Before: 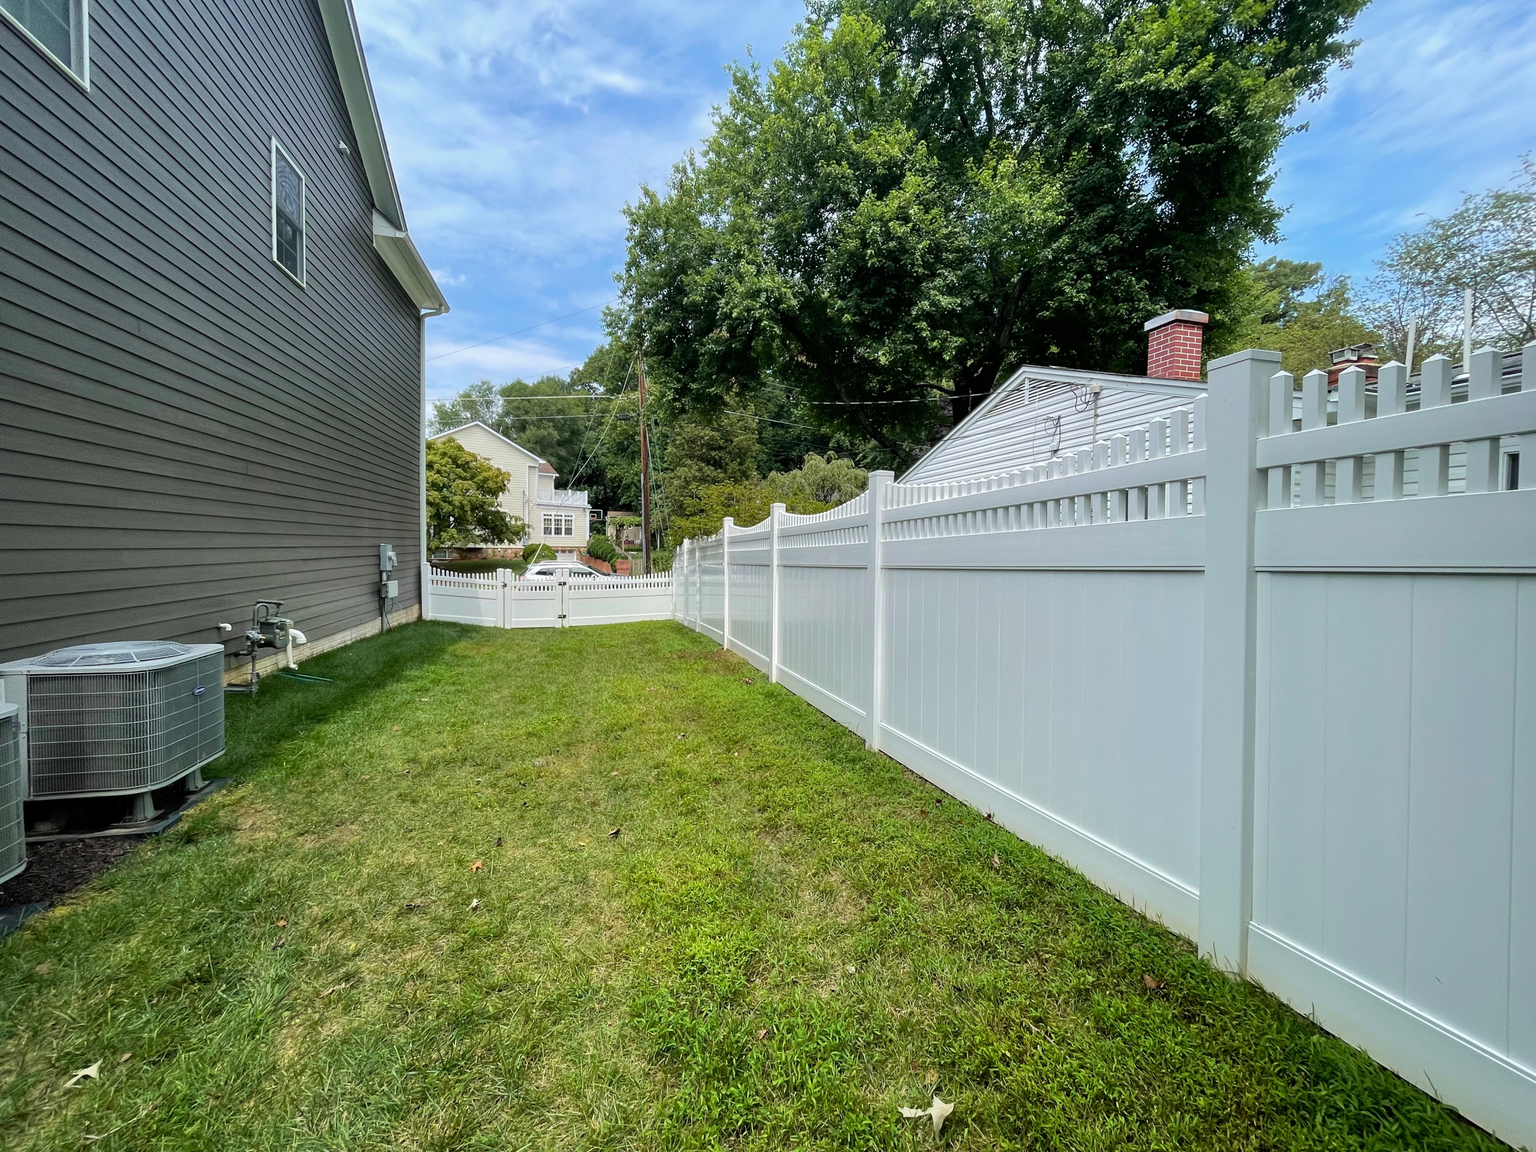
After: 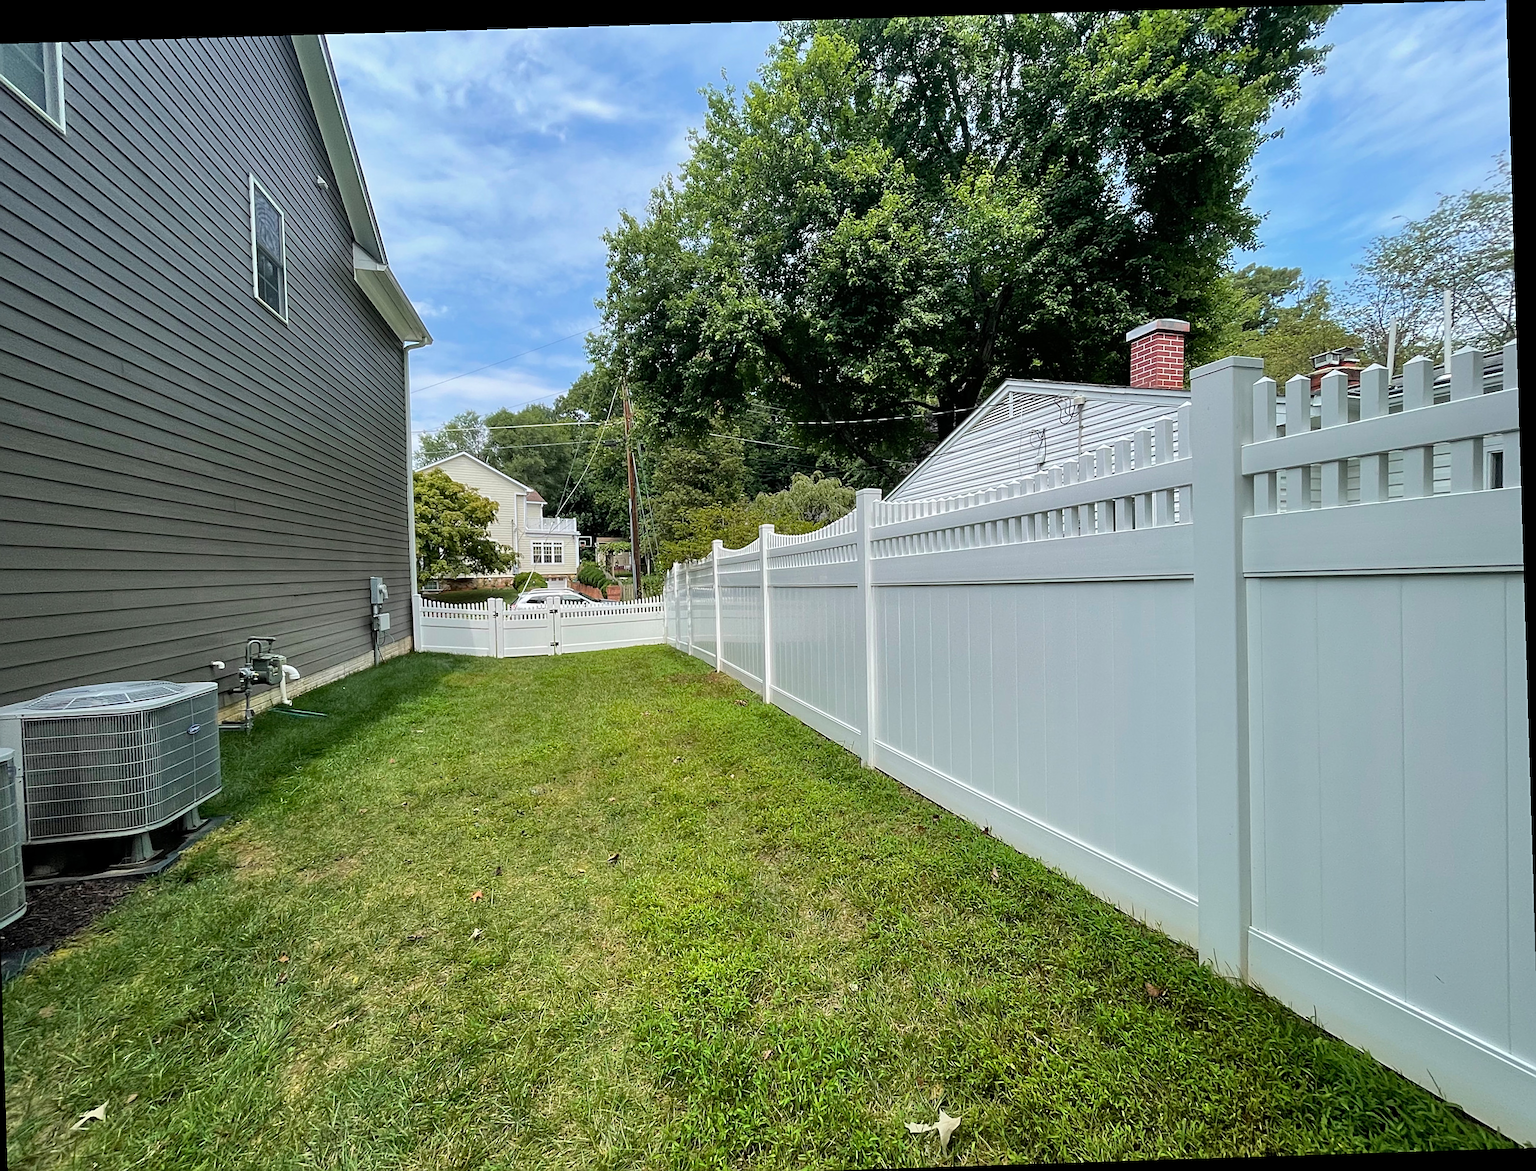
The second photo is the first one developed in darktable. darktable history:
crop: left 1.743%, right 0.268%, bottom 2.011%
sharpen: on, module defaults
shadows and highlights: radius 125.46, shadows 30.51, highlights -30.51, low approximation 0.01, soften with gaussian
rotate and perspective: rotation -1.77°, lens shift (horizontal) 0.004, automatic cropping off
